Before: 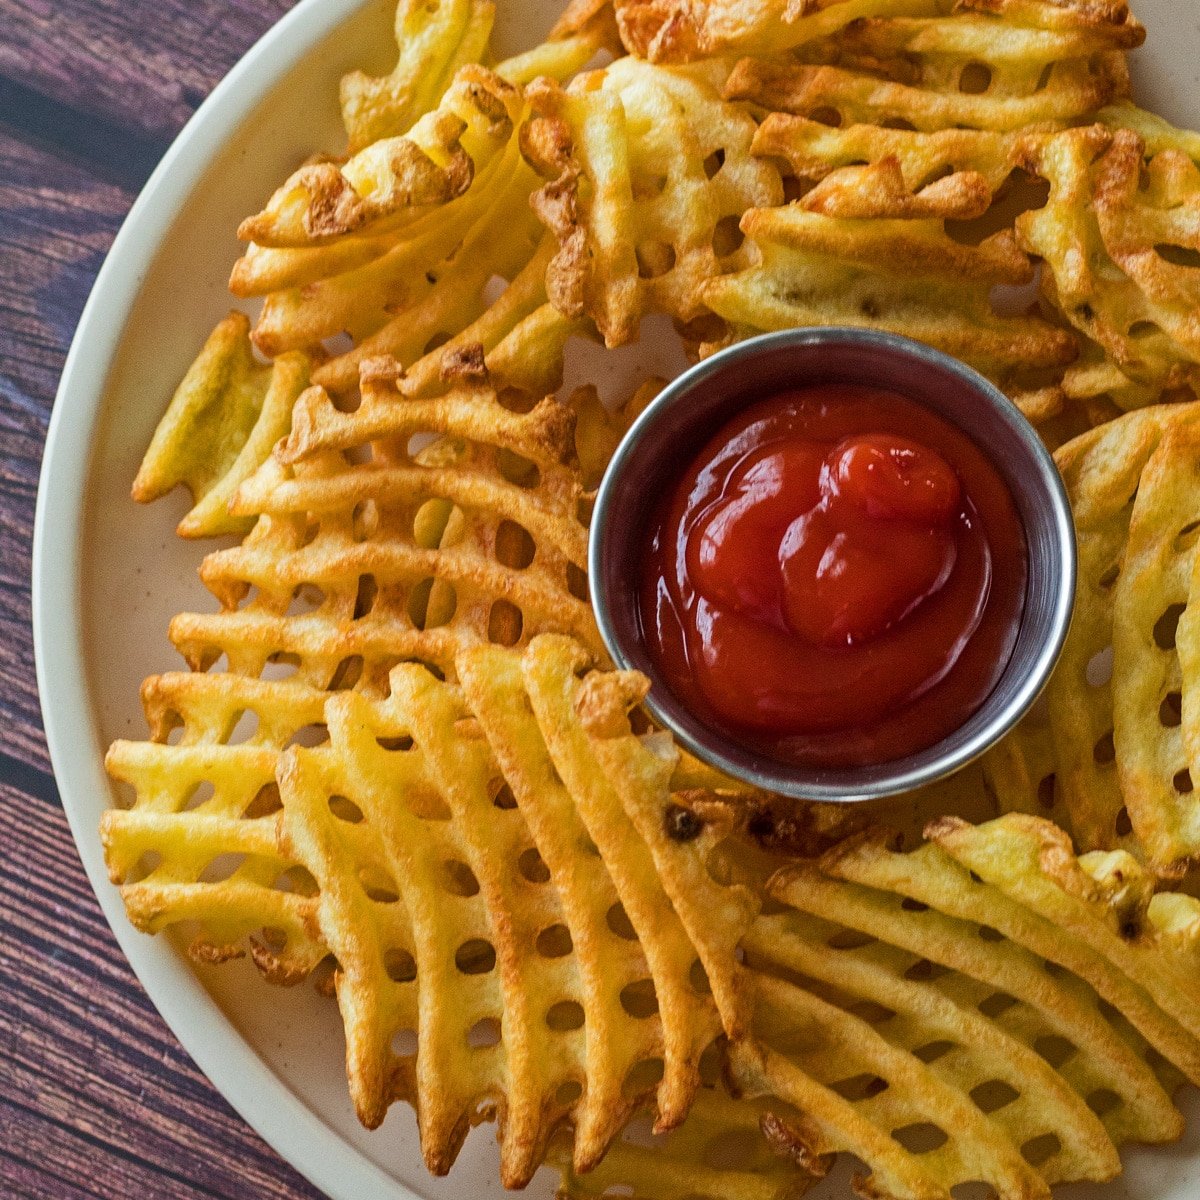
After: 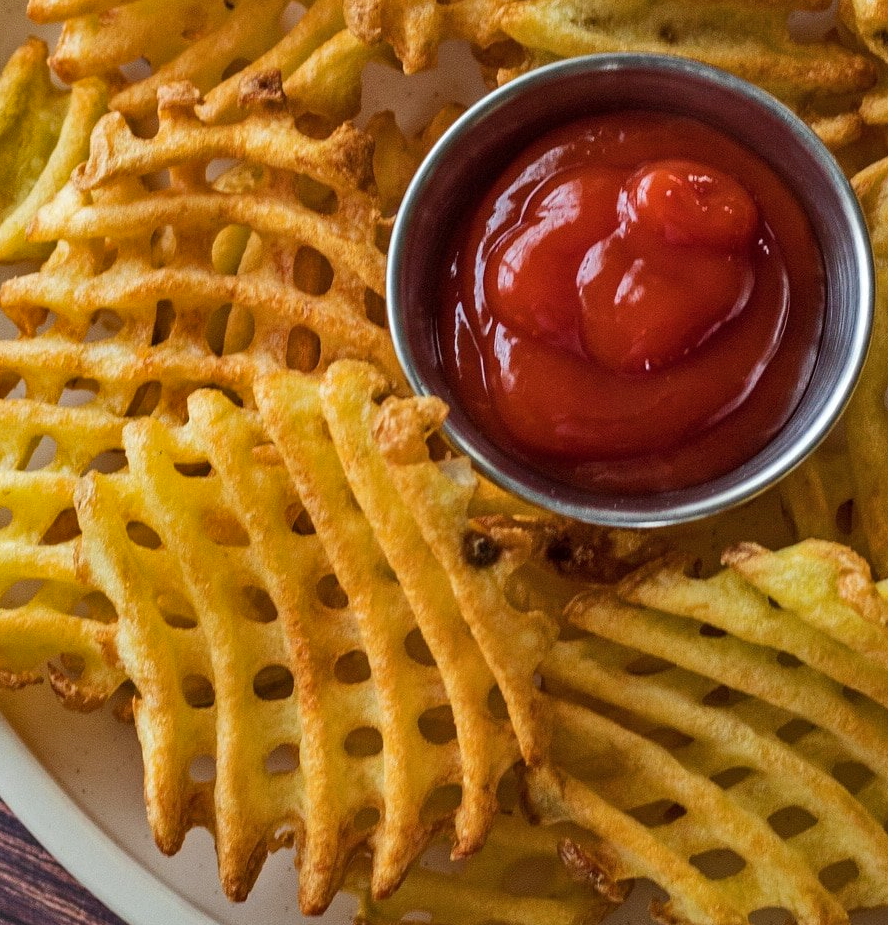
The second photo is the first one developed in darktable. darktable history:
crop: left 16.871%, top 22.857%, right 9.116%
shadows and highlights: radius 108.52, shadows 44.07, highlights -67.8, low approximation 0.01, soften with gaussian
